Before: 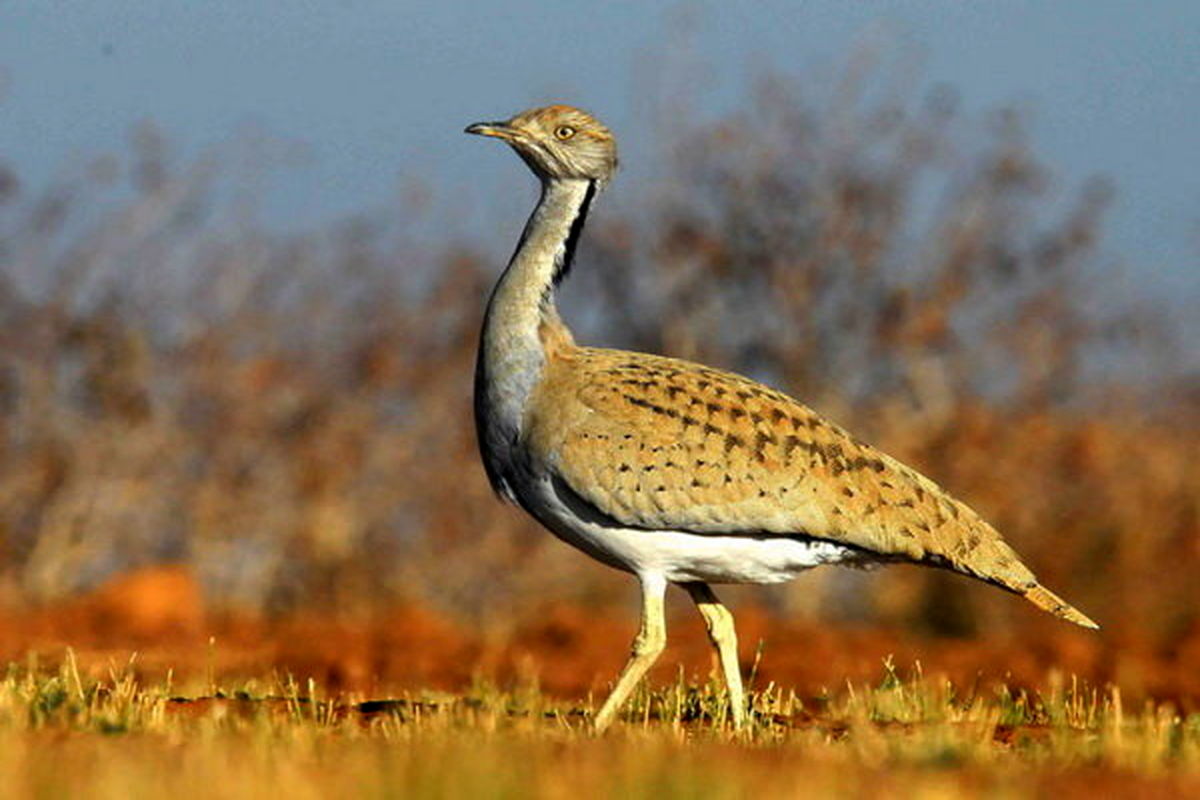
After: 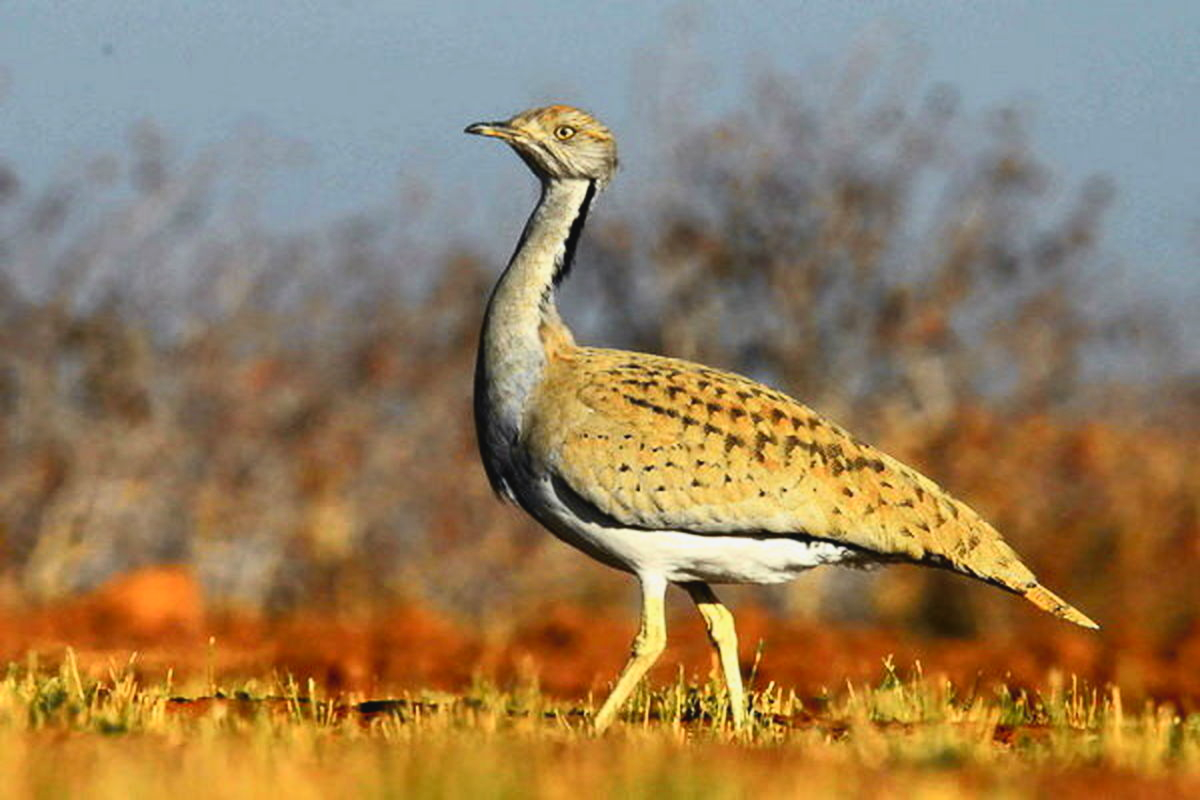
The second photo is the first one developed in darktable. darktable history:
tone curve: curves: ch0 [(0, 0.038) (0.193, 0.212) (0.461, 0.502) (0.634, 0.709) (0.852, 0.89) (1, 0.967)]; ch1 [(0, 0) (0.35, 0.356) (0.45, 0.453) (0.504, 0.503) (0.532, 0.524) (0.558, 0.555) (0.735, 0.762) (1, 1)]; ch2 [(0, 0) (0.281, 0.266) (0.456, 0.469) (0.5, 0.5) (0.533, 0.545) (0.606, 0.598) (0.646, 0.654) (1, 1)], color space Lab, independent channels, preserve colors none
